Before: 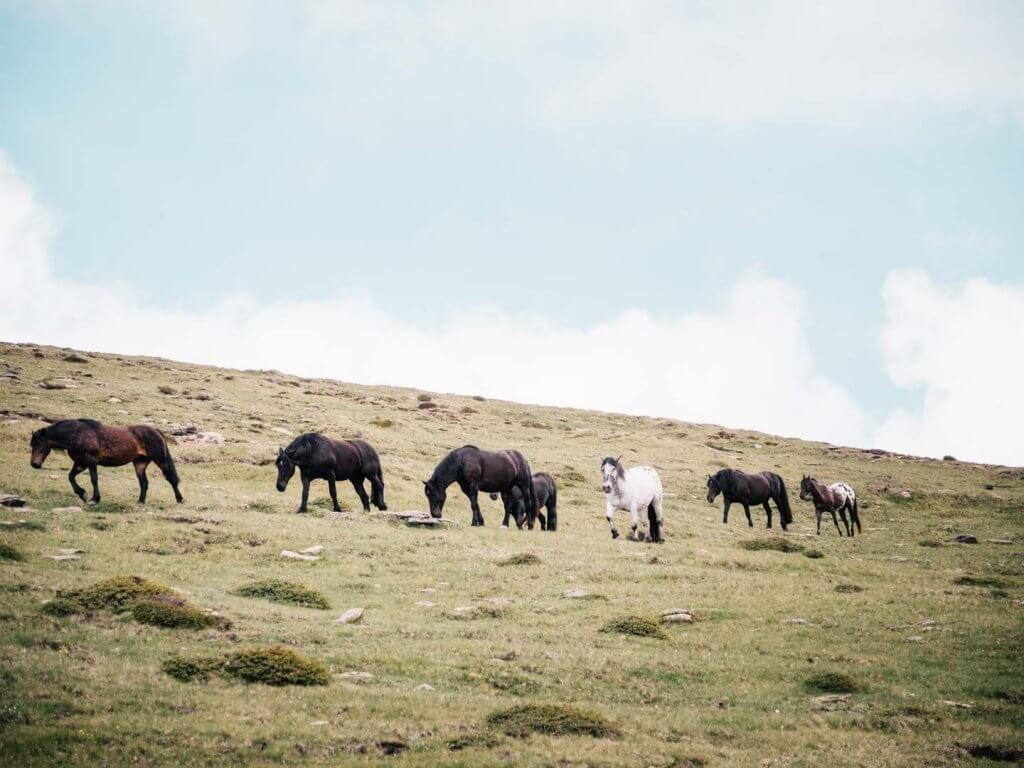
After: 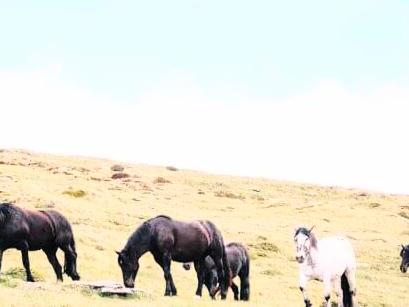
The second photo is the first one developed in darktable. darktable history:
contrast brightness saturation: contrast 0.07, brightness 0.08, saturation 0.18
crop: left 30%, top 30%, right 30%, bottom 30%
base curve: curves: ch0 [(0, 0) (0.028, 0.03) (0.121, 0.232) (0.46, 0.748) (0.859, 0.968) (1, 1)]
